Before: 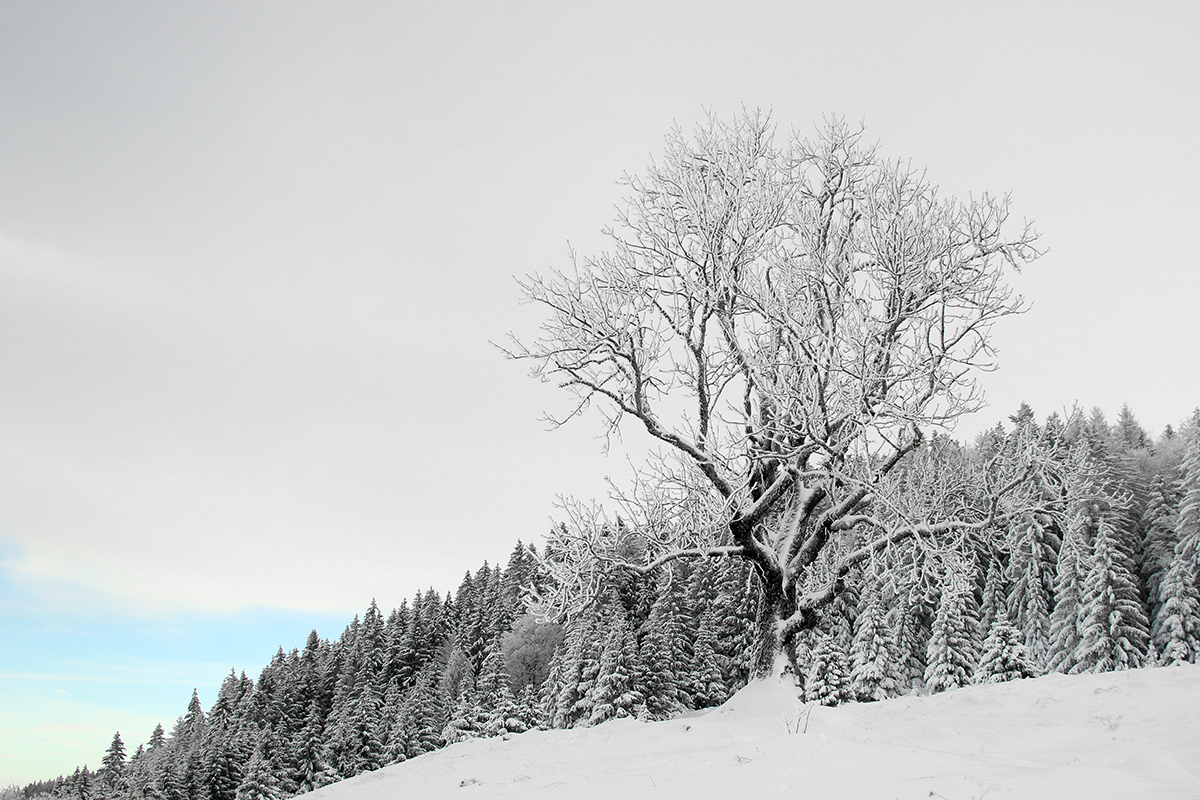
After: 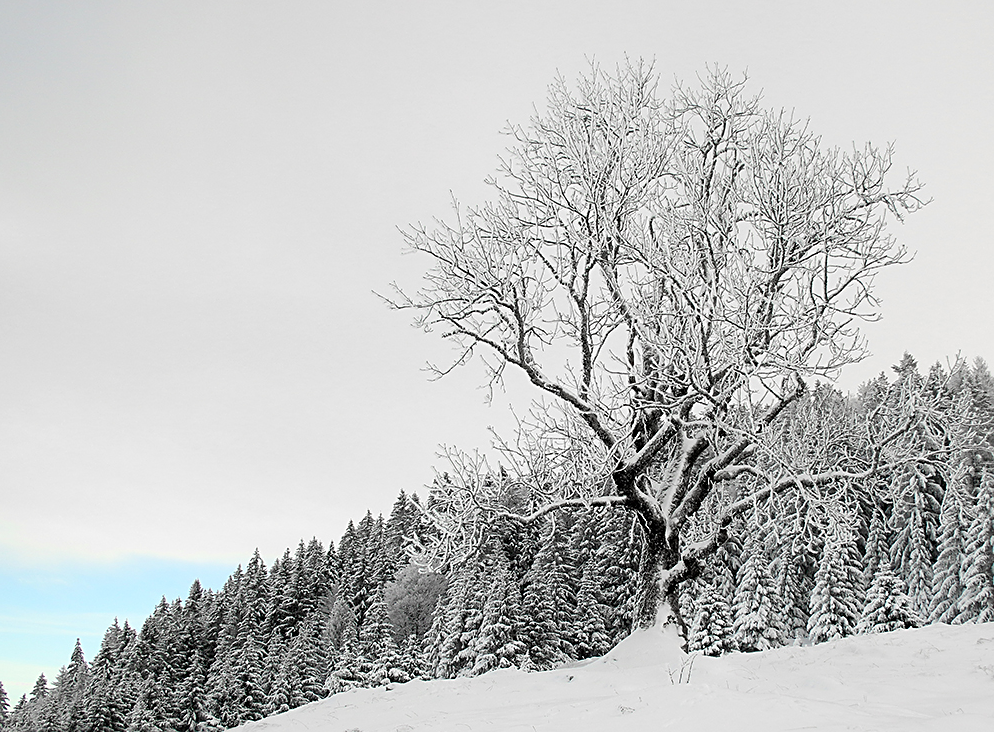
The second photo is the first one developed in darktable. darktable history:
sharpen: on, module defaults
crop: left 9.807%, top 6.259%, right 7.334%, bottom 2.177%
